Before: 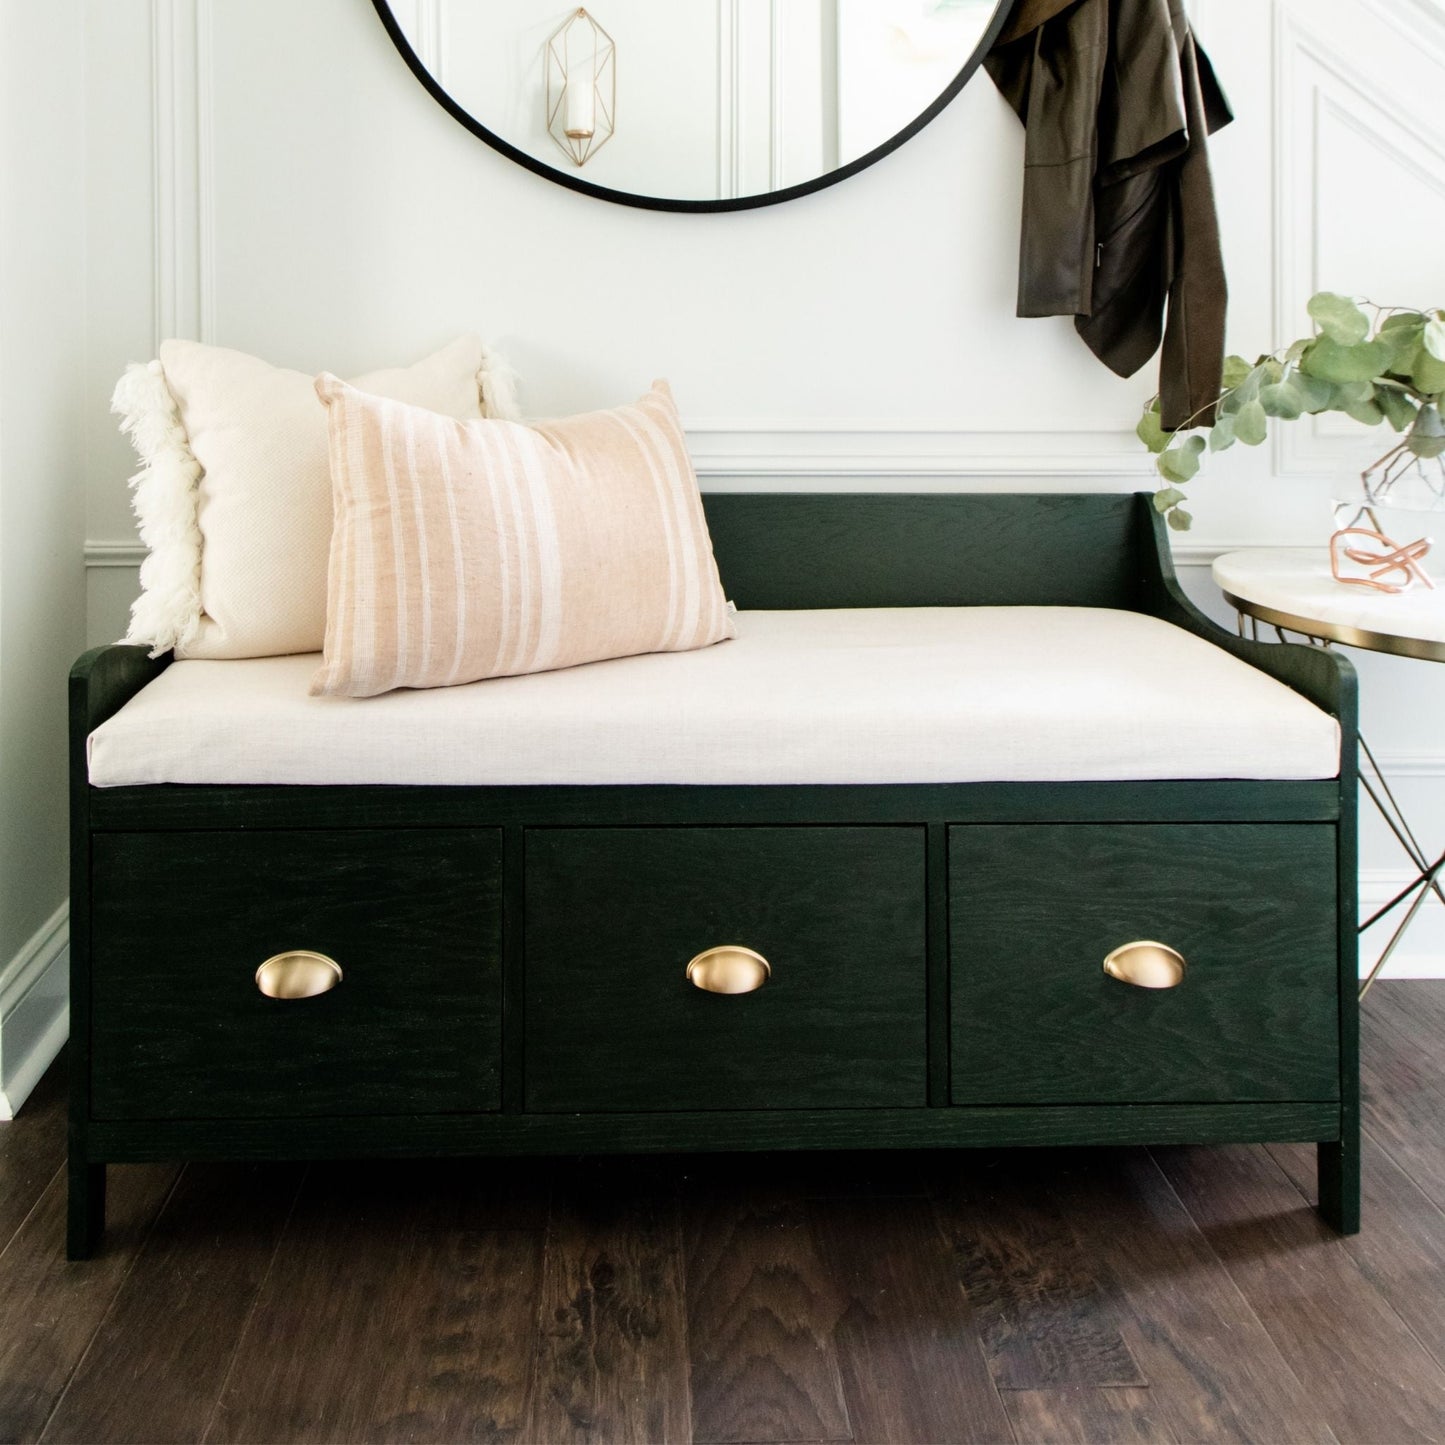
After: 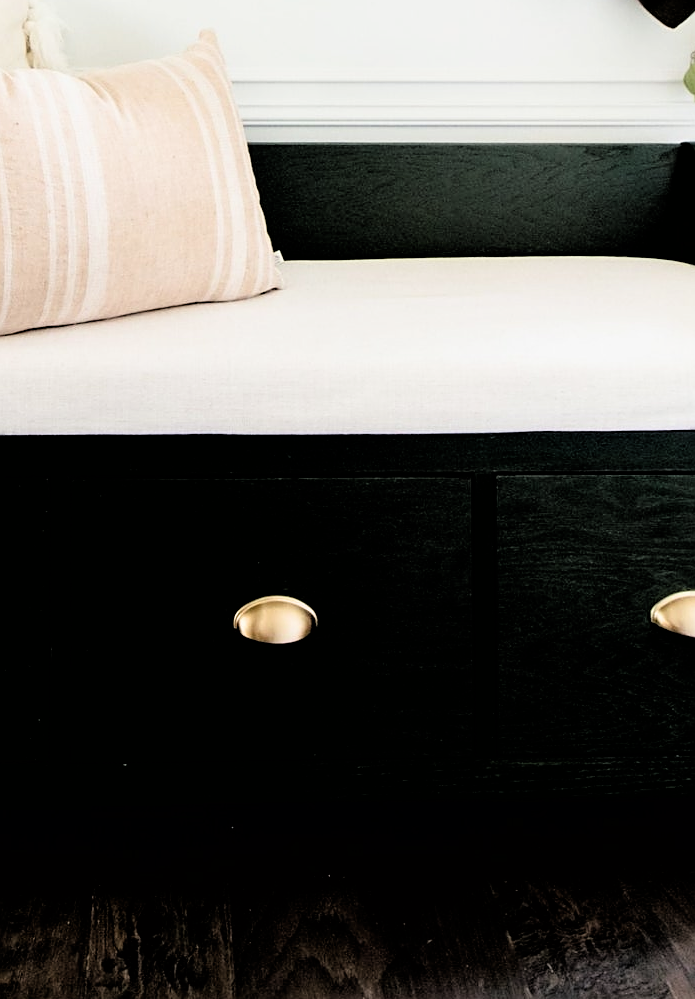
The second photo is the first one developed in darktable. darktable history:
filmic rgb: black relative exposure -3.7 EV, white relative exposure 2.74 EV, dynamic range scaling -4.82%, hardness 3.04
sharpen: on, module defaults
crop: left 31.39%, top 24.281%, right 20.475%, bottom 6.577%
